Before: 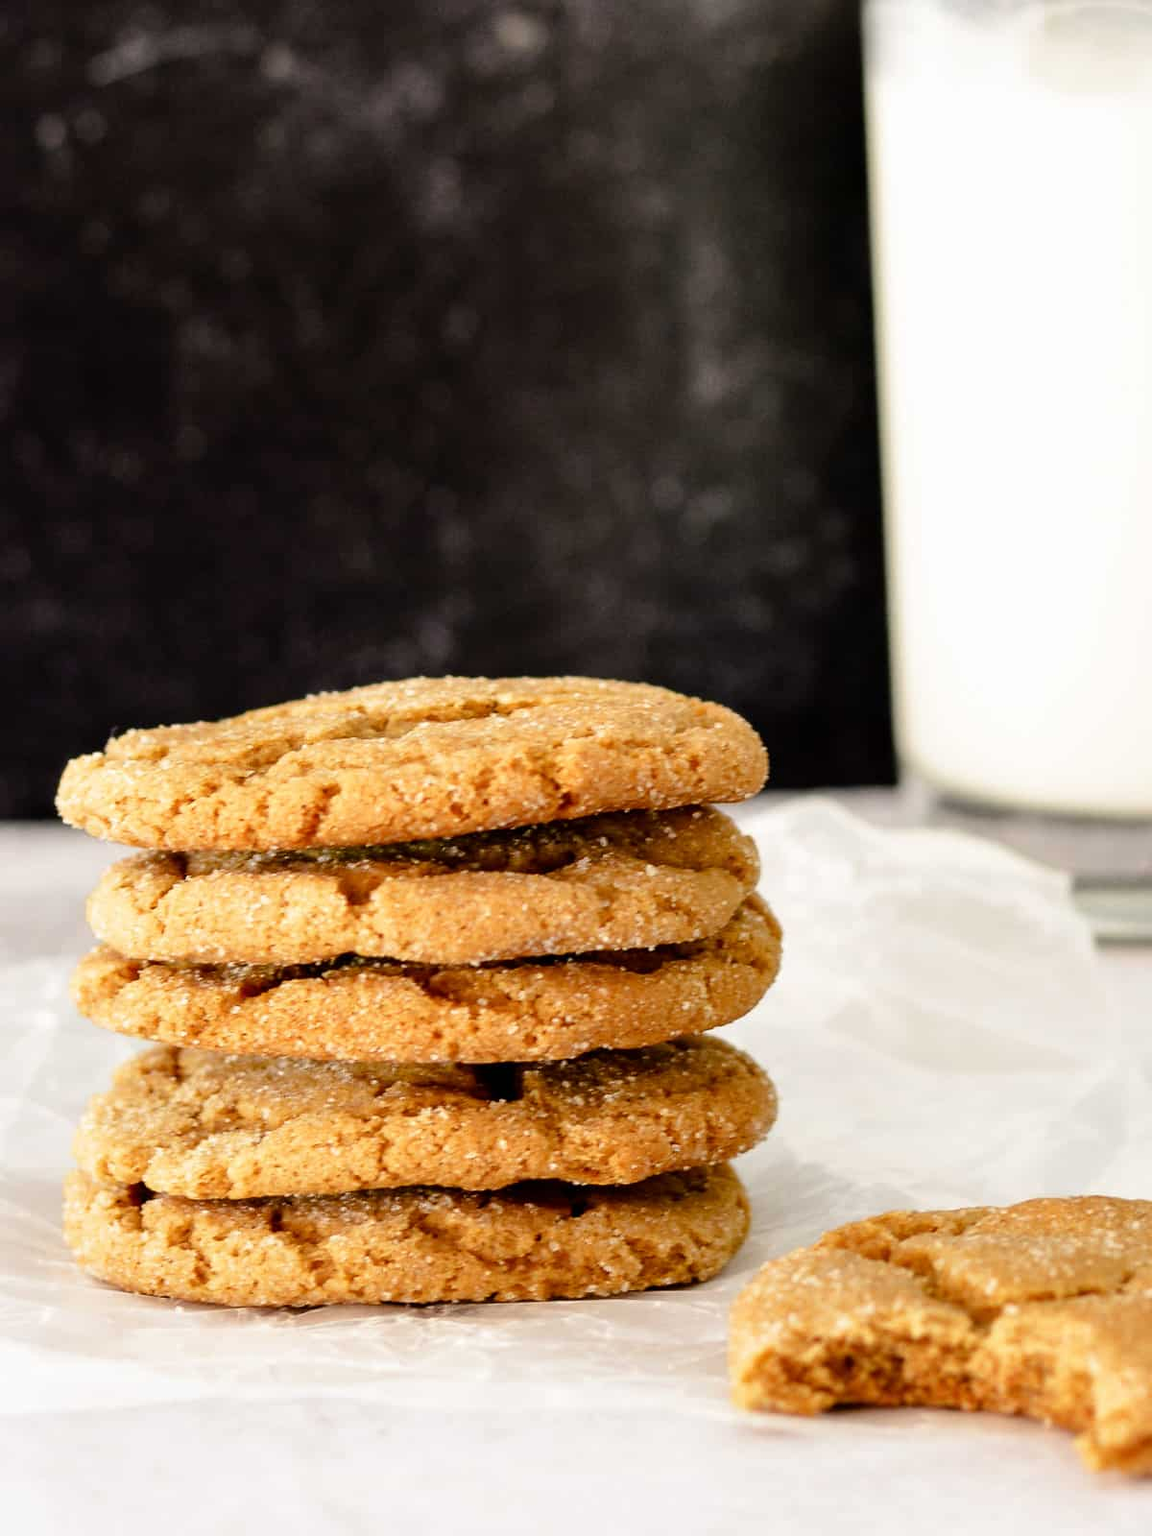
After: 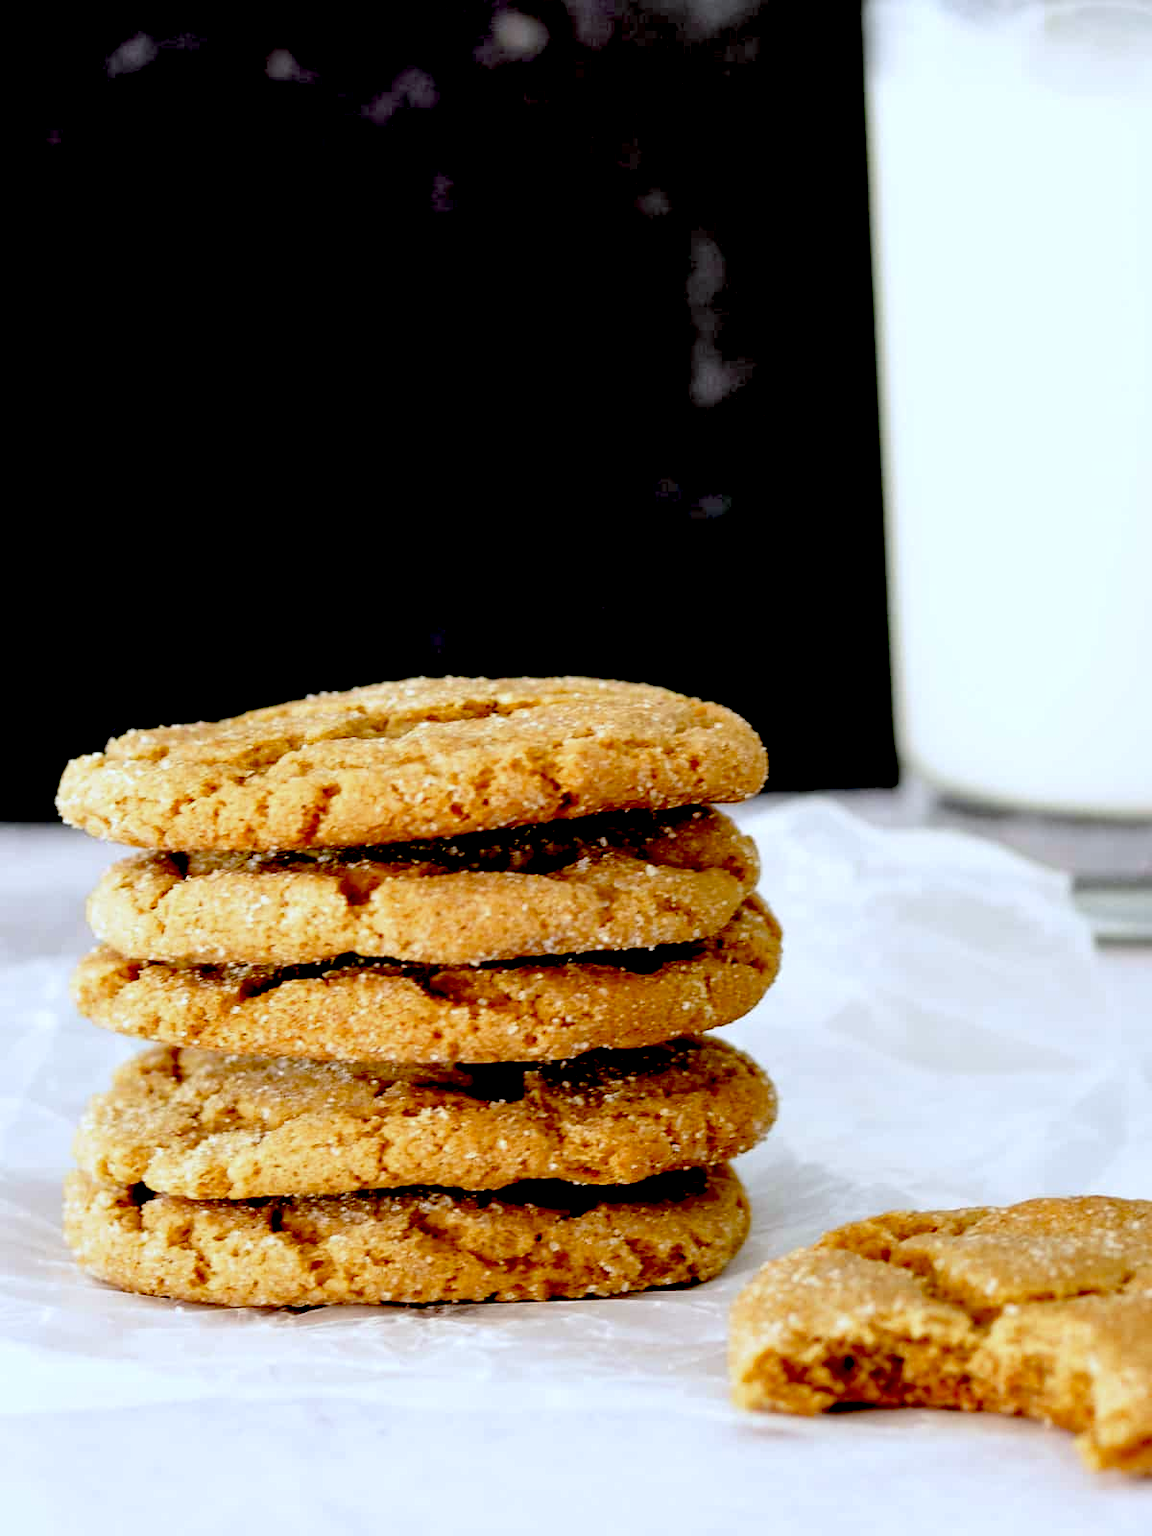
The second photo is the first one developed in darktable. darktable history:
exposure: black level correction 0.047, exposure 0.013 EV, compensate highlight preservation false
white balance: red 0.931, blue 1.11
